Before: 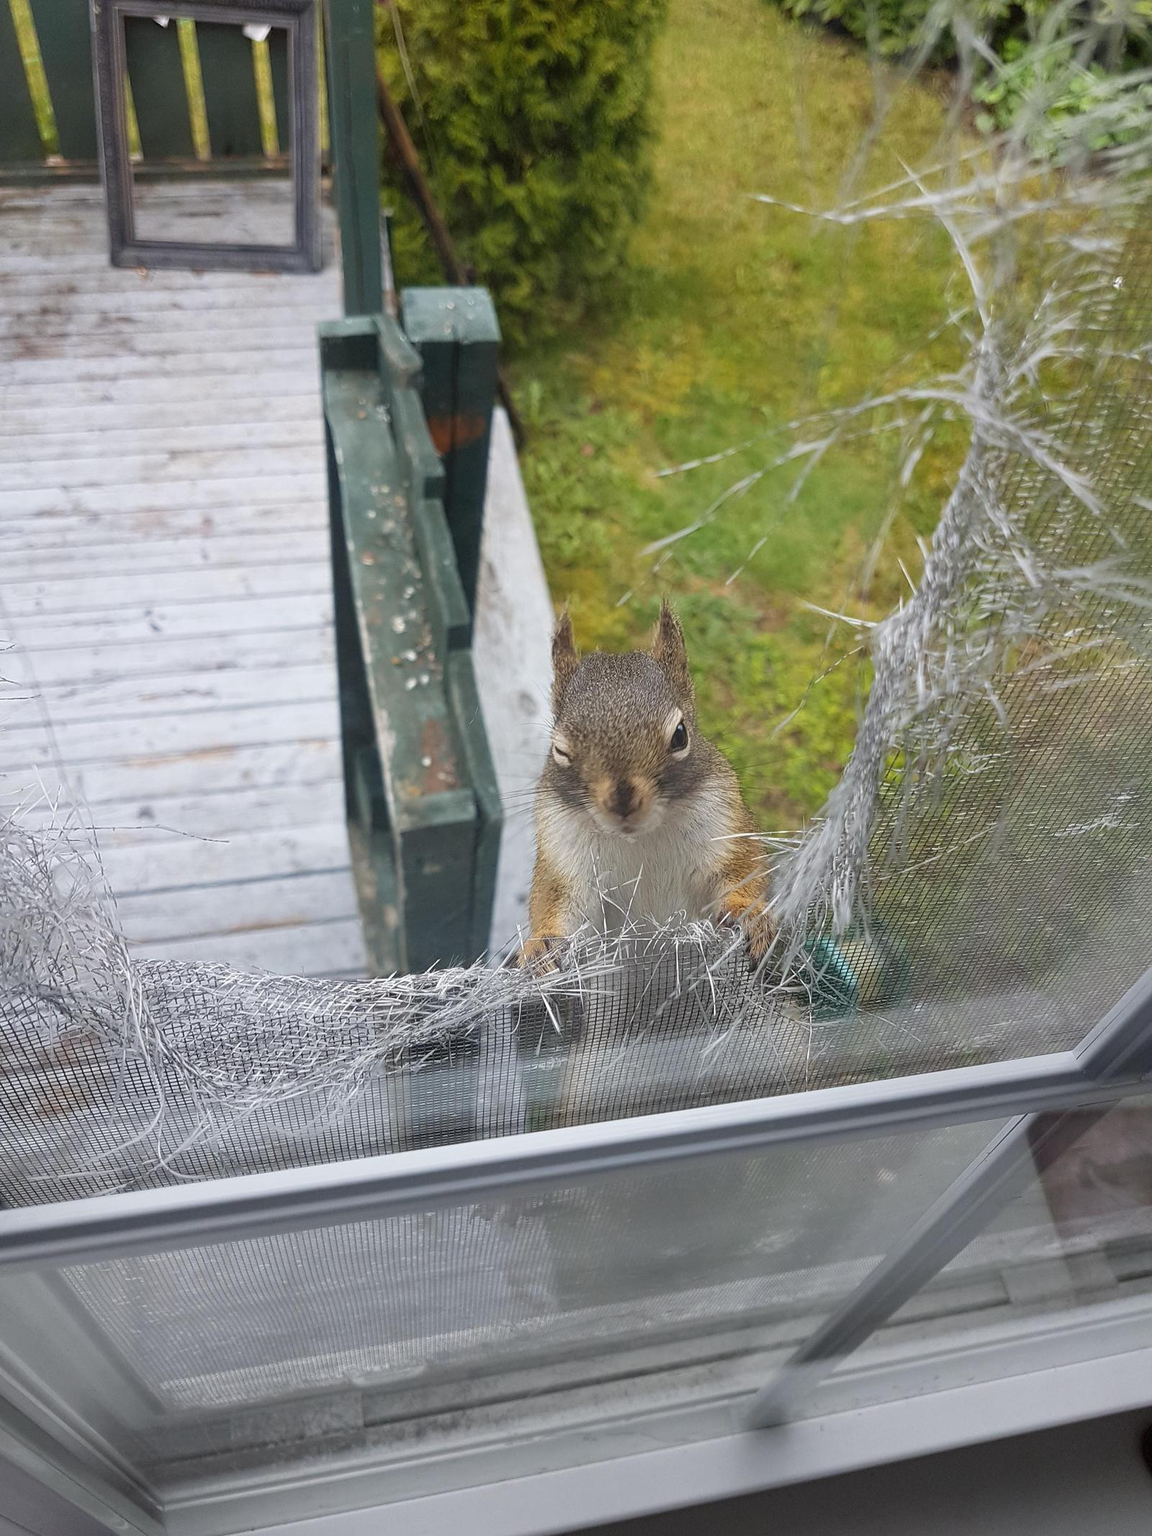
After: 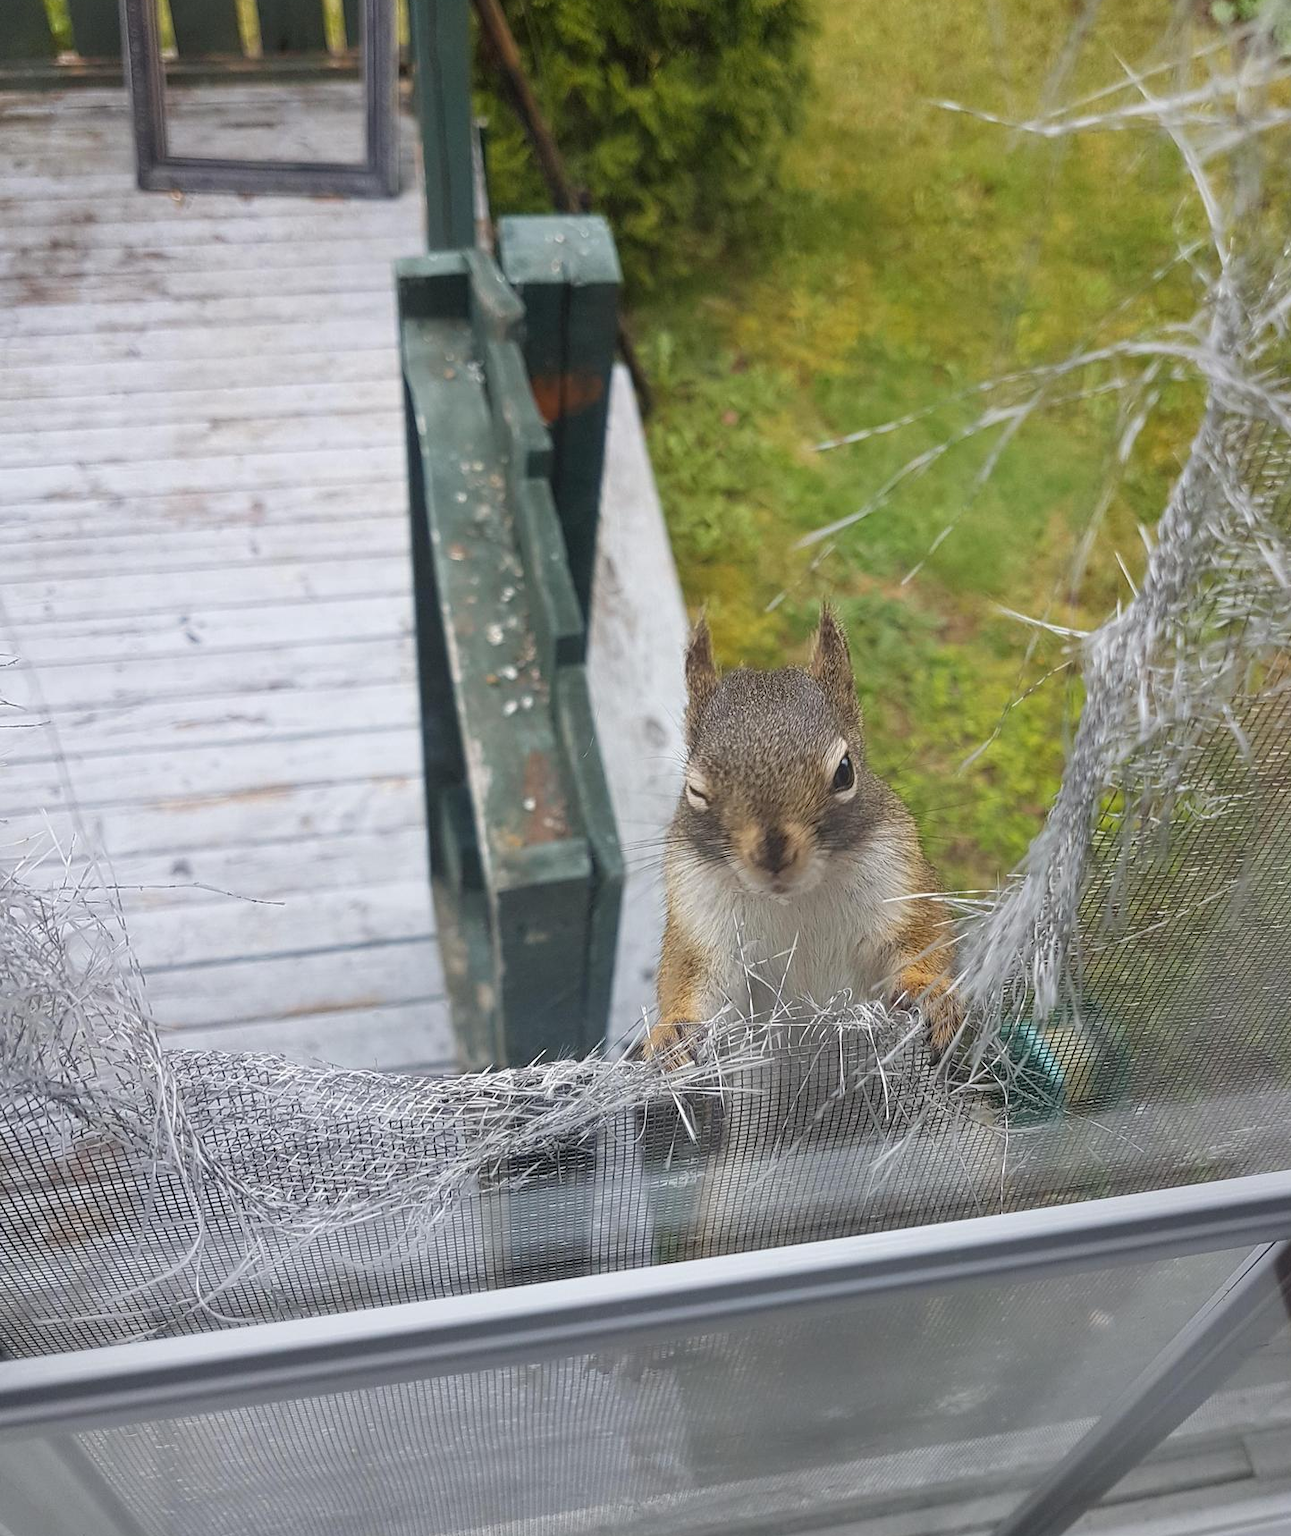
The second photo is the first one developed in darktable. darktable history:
crop: top 7.43%, right 9.726%, bottom 11.994%
